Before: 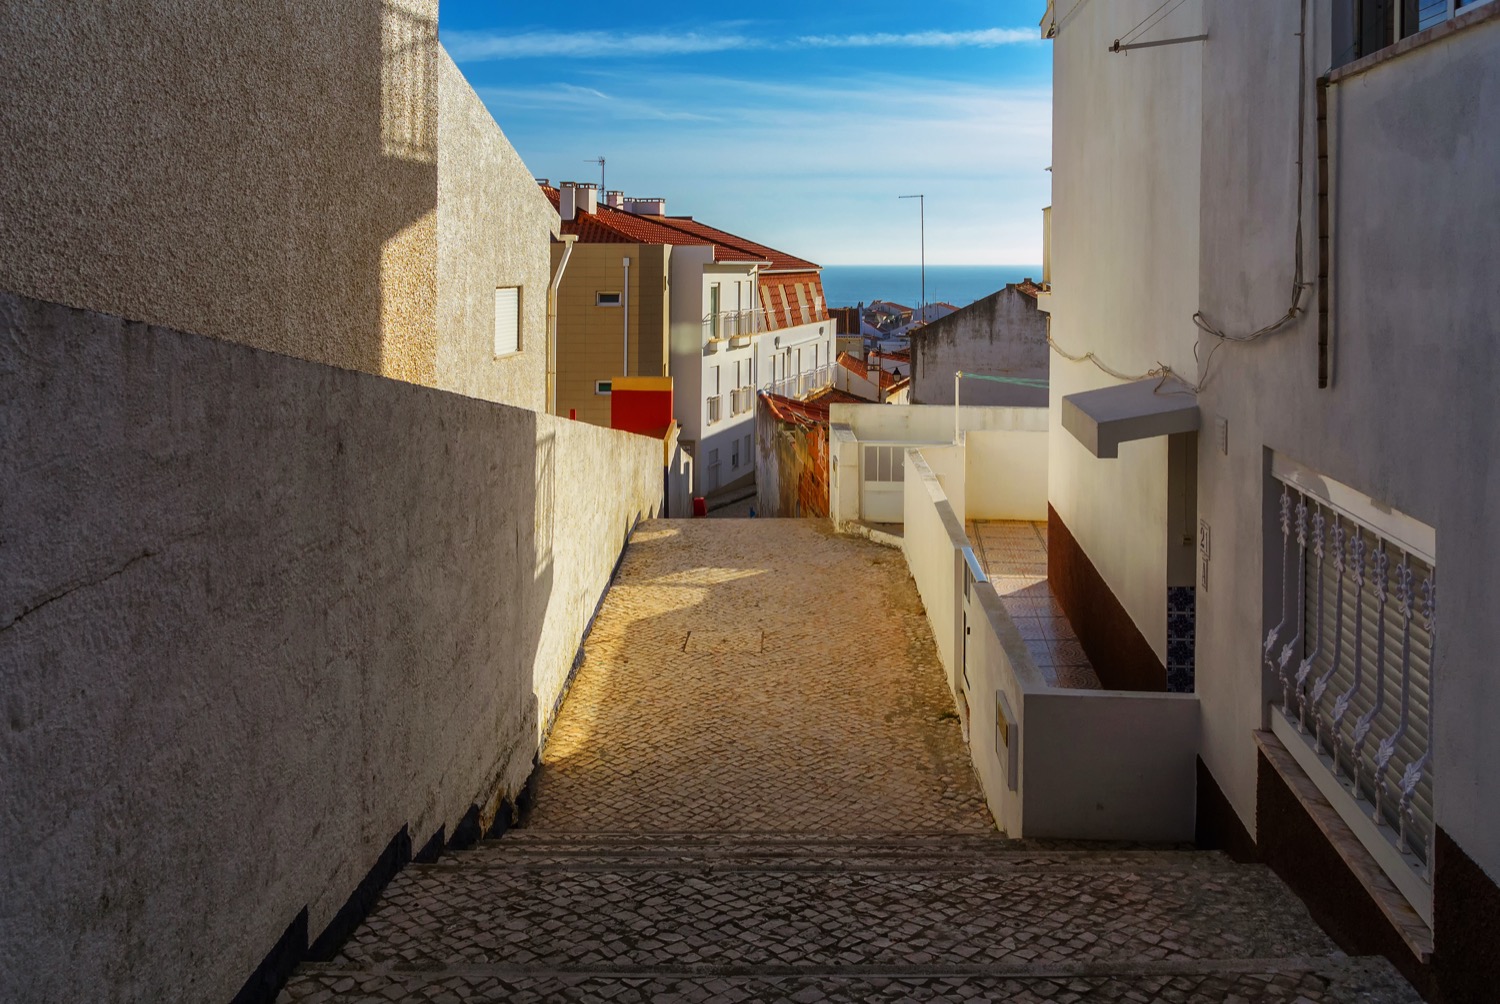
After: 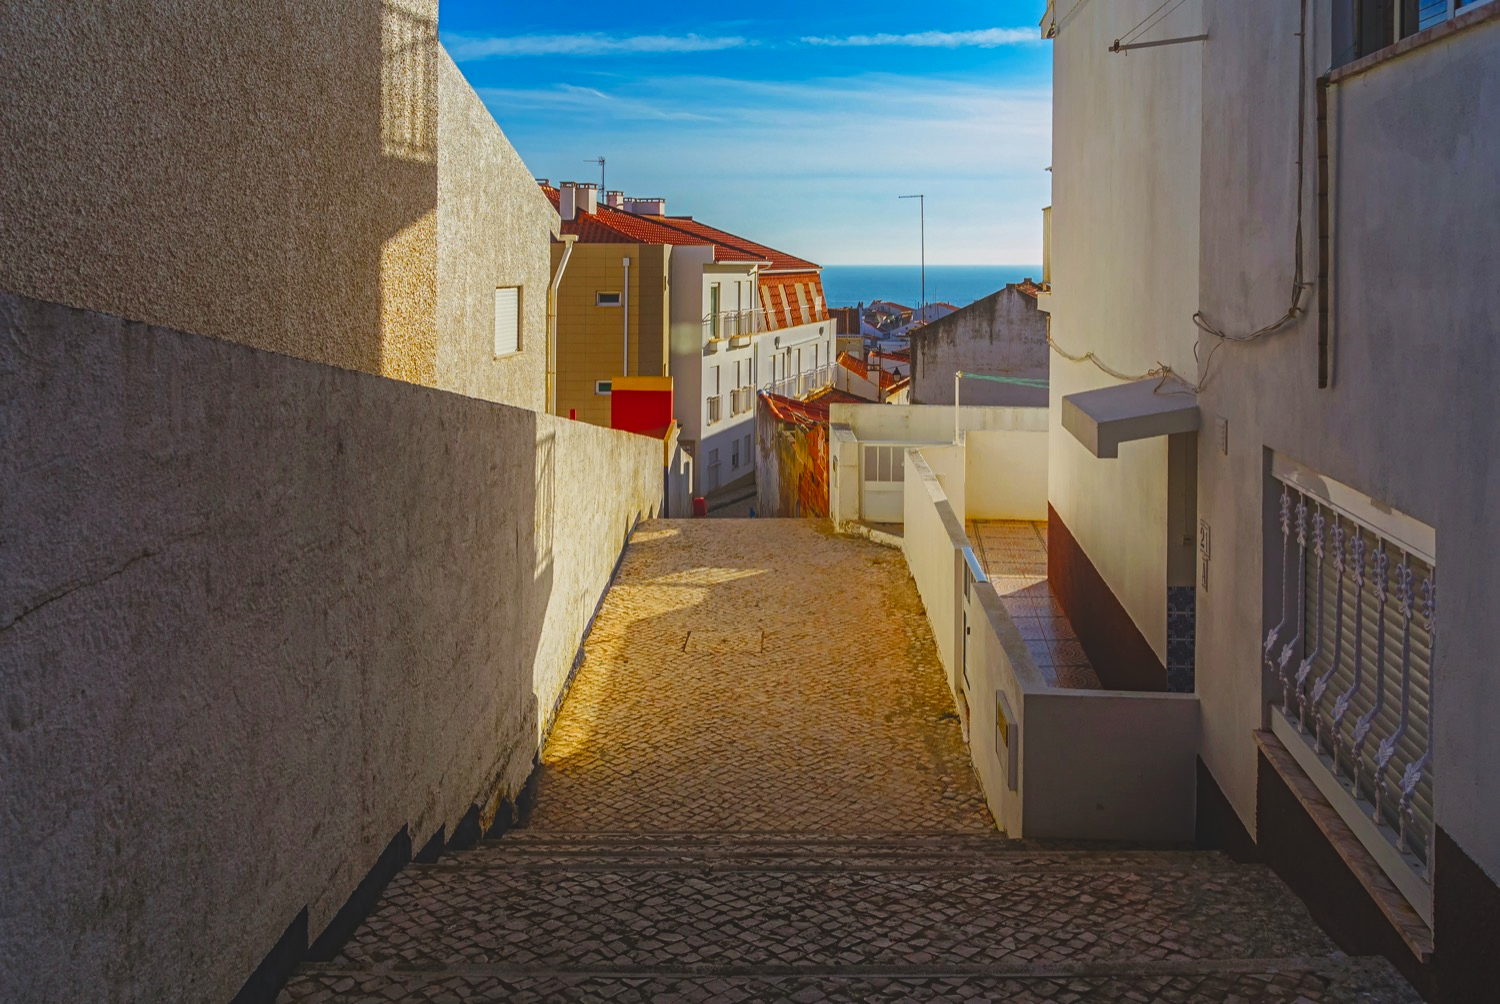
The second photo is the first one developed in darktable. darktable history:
color balance rgb: perceptual saturation grading › global saturation 20%, perceptual saturation grading › highlights -25.751%, perceptual saturation grading › shadows 24.863%, global vibrance 20%
color correction: highlights b* 0.043, saturation 1.09
exposure: black level correction -0.014, exposure -0.187 EV, compensate highlight preservation false
local contrast: on, module defaults
contrast equalizer: y [[0.514, 0.573, 0.581, 0.508, 0.5, 0.5], [0.5 ×6], [0.5 ×6], [0 ×6], [0 ×6]], mix -0.981
